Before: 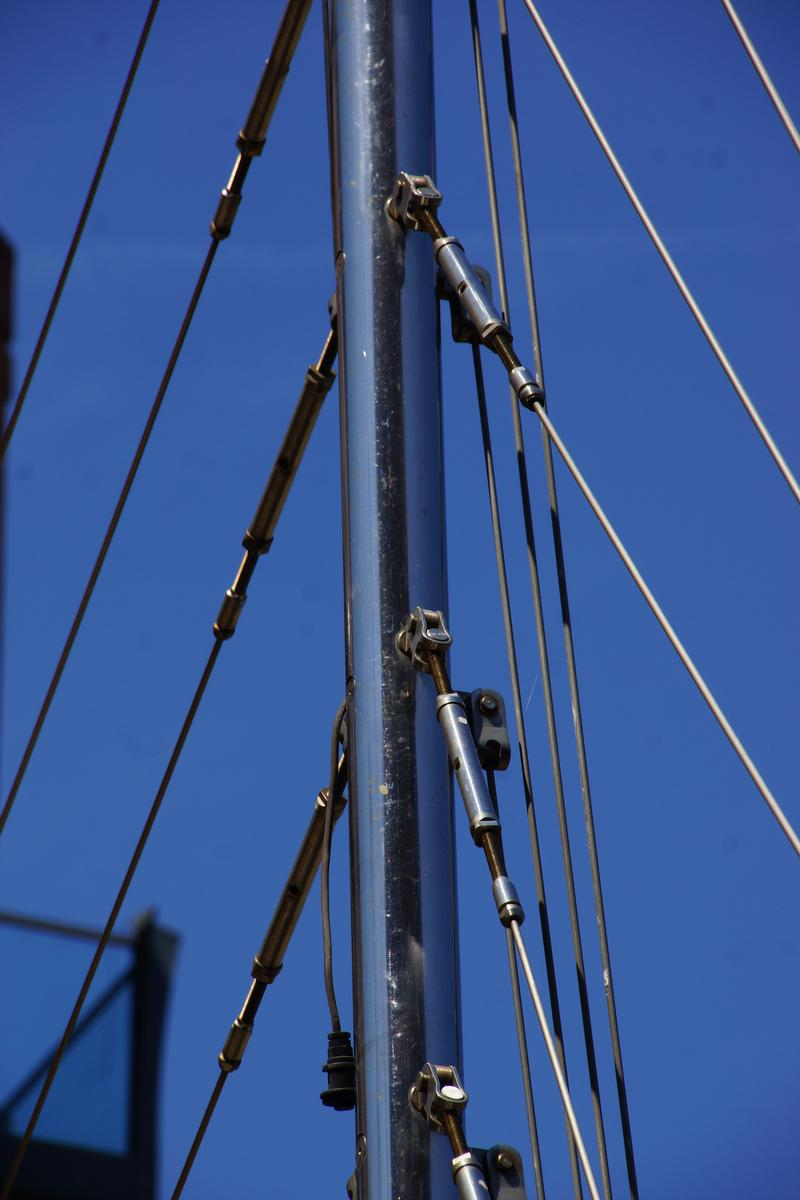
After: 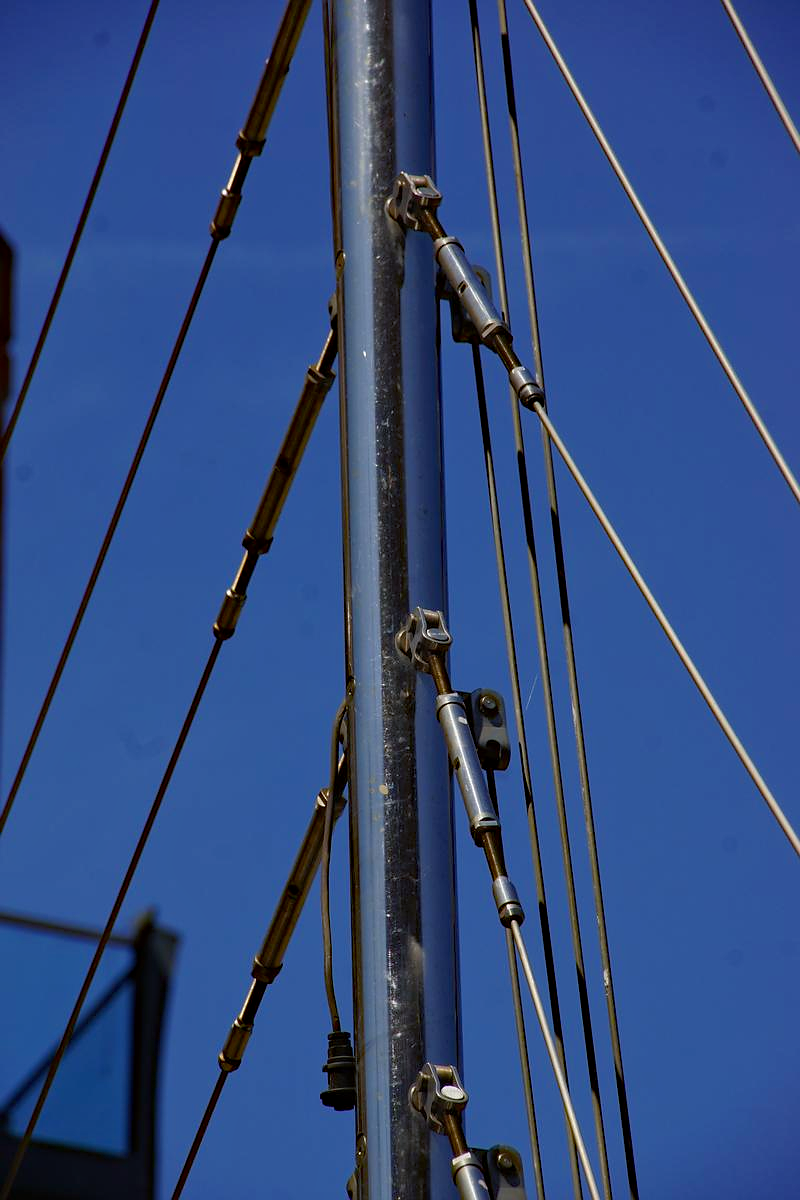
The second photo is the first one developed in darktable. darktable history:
haze removal: strength 0.29, distance 0.25, compatibility mode true, adaptive false
sharpen: radius 1
tone equalizer: -8 EV 0.25 EV, -7 EV 0.417 EV, -6 EV 0.417 EV, -5 EV 0.25 EV, -3 EV -0.25 EV, -2 EV -0.417 EV, -1 EV -0.417 EV, +0 EV -0.25 EV, edges refinement/feathering 500, mask exposure compensation -1.57 EV, preserve details guided filter
